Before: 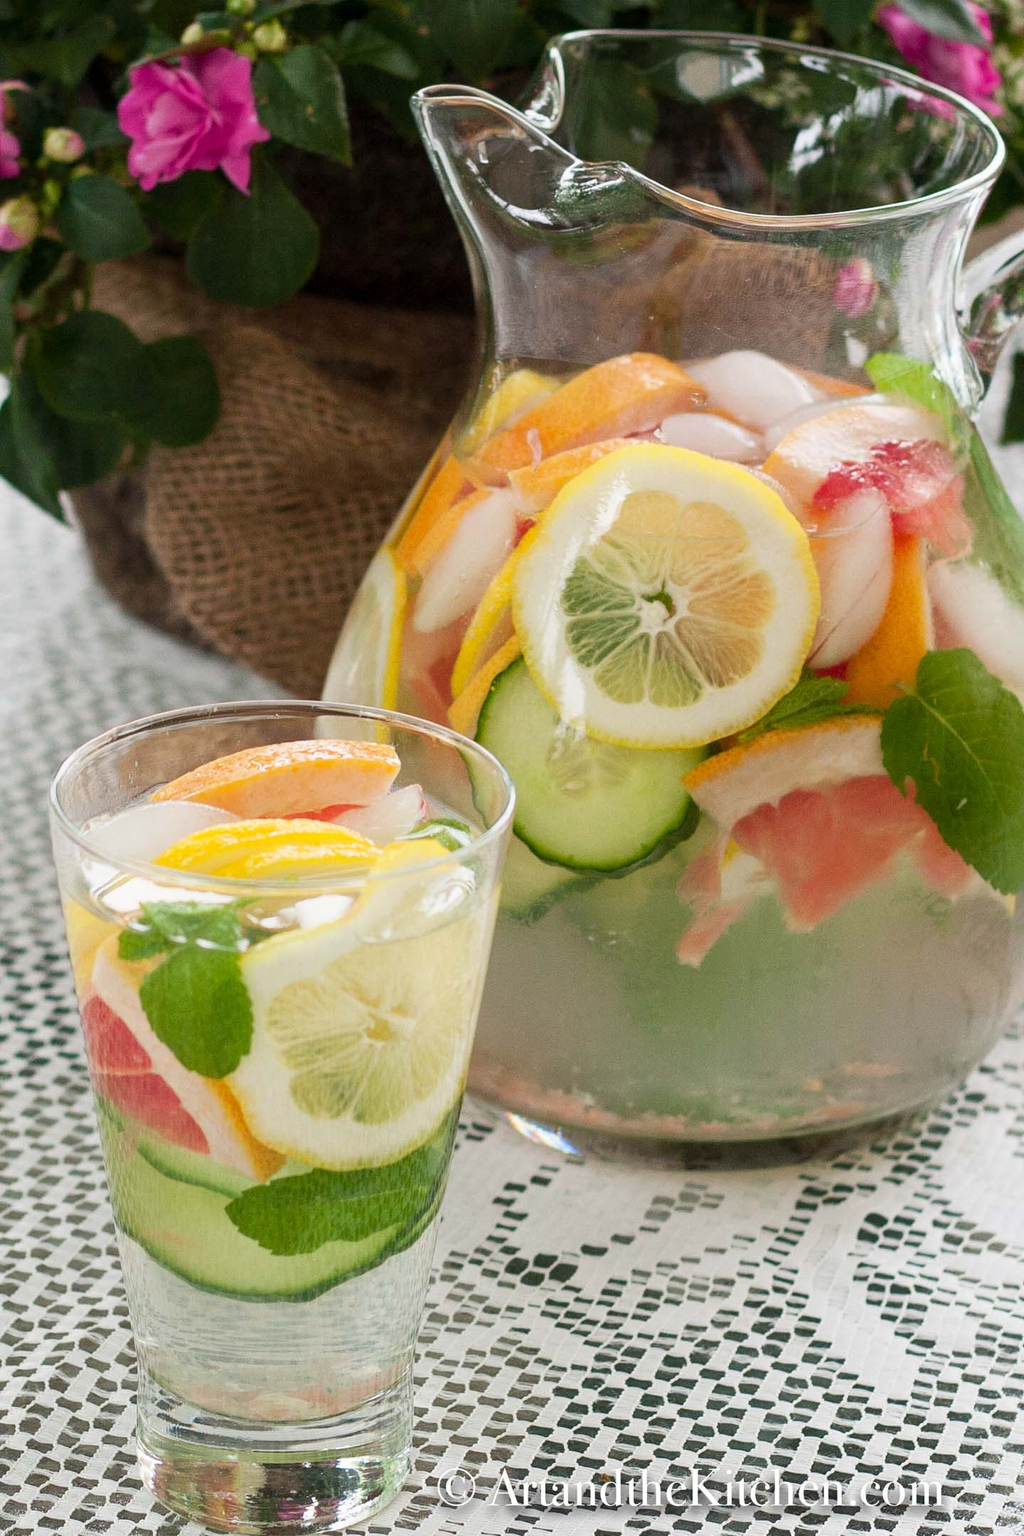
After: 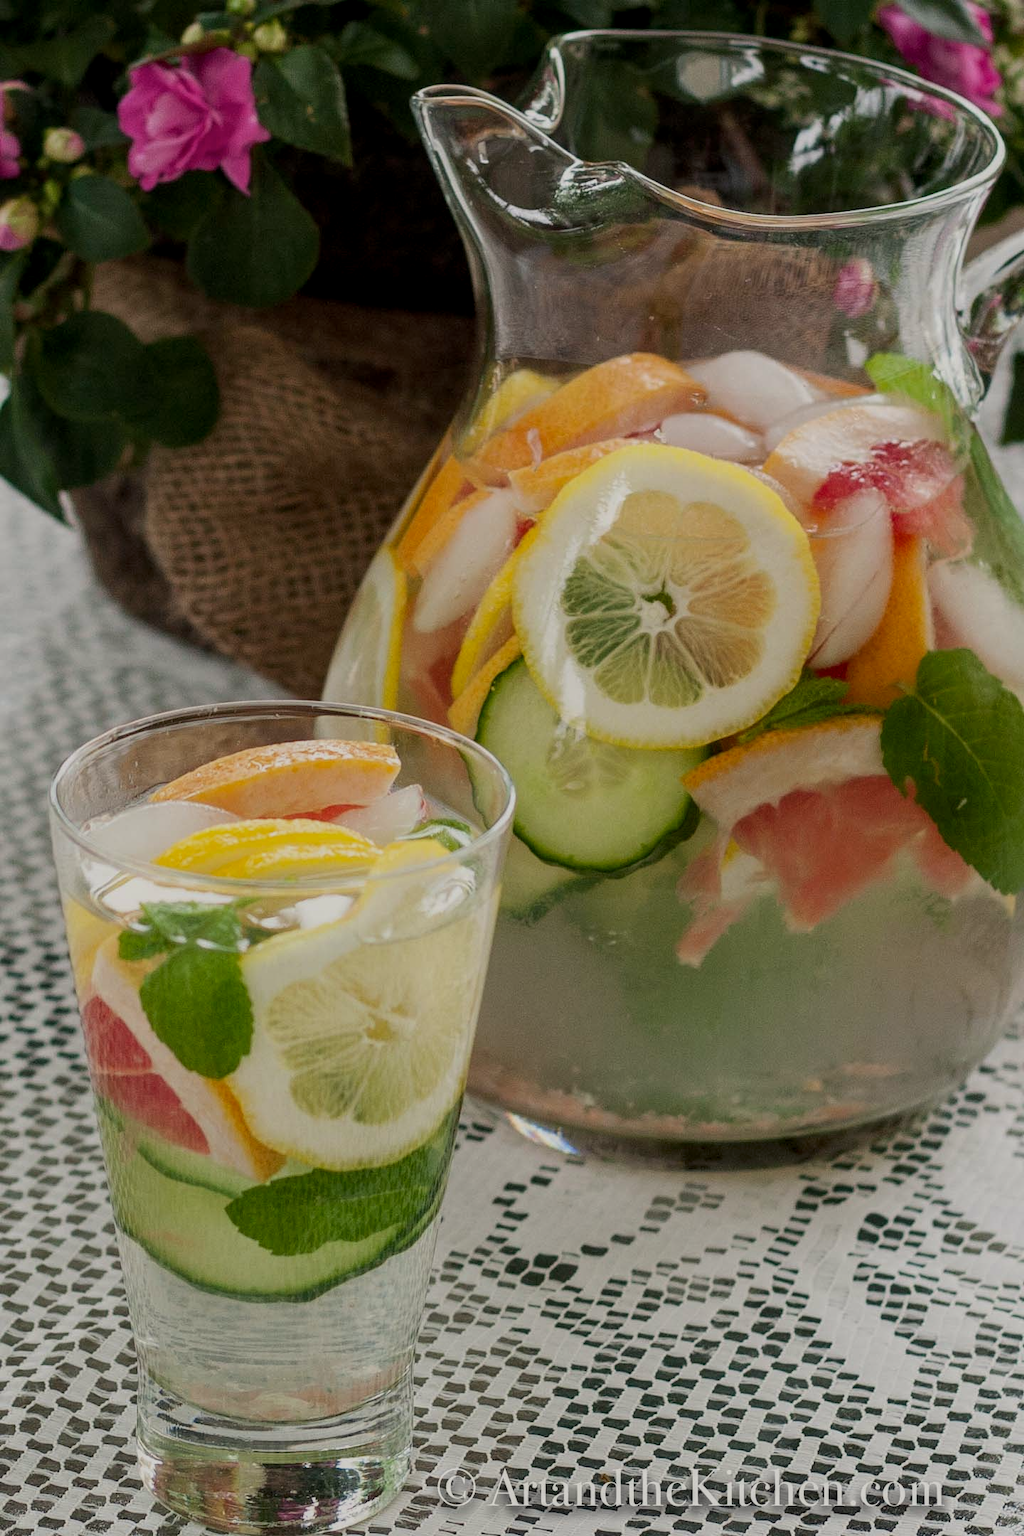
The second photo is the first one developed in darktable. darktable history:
exposure: black level correction 0, exposure -0.766 EV, compensate highlight preservation false
color correction: highlights b* 3
local contrast: on, module defaults
